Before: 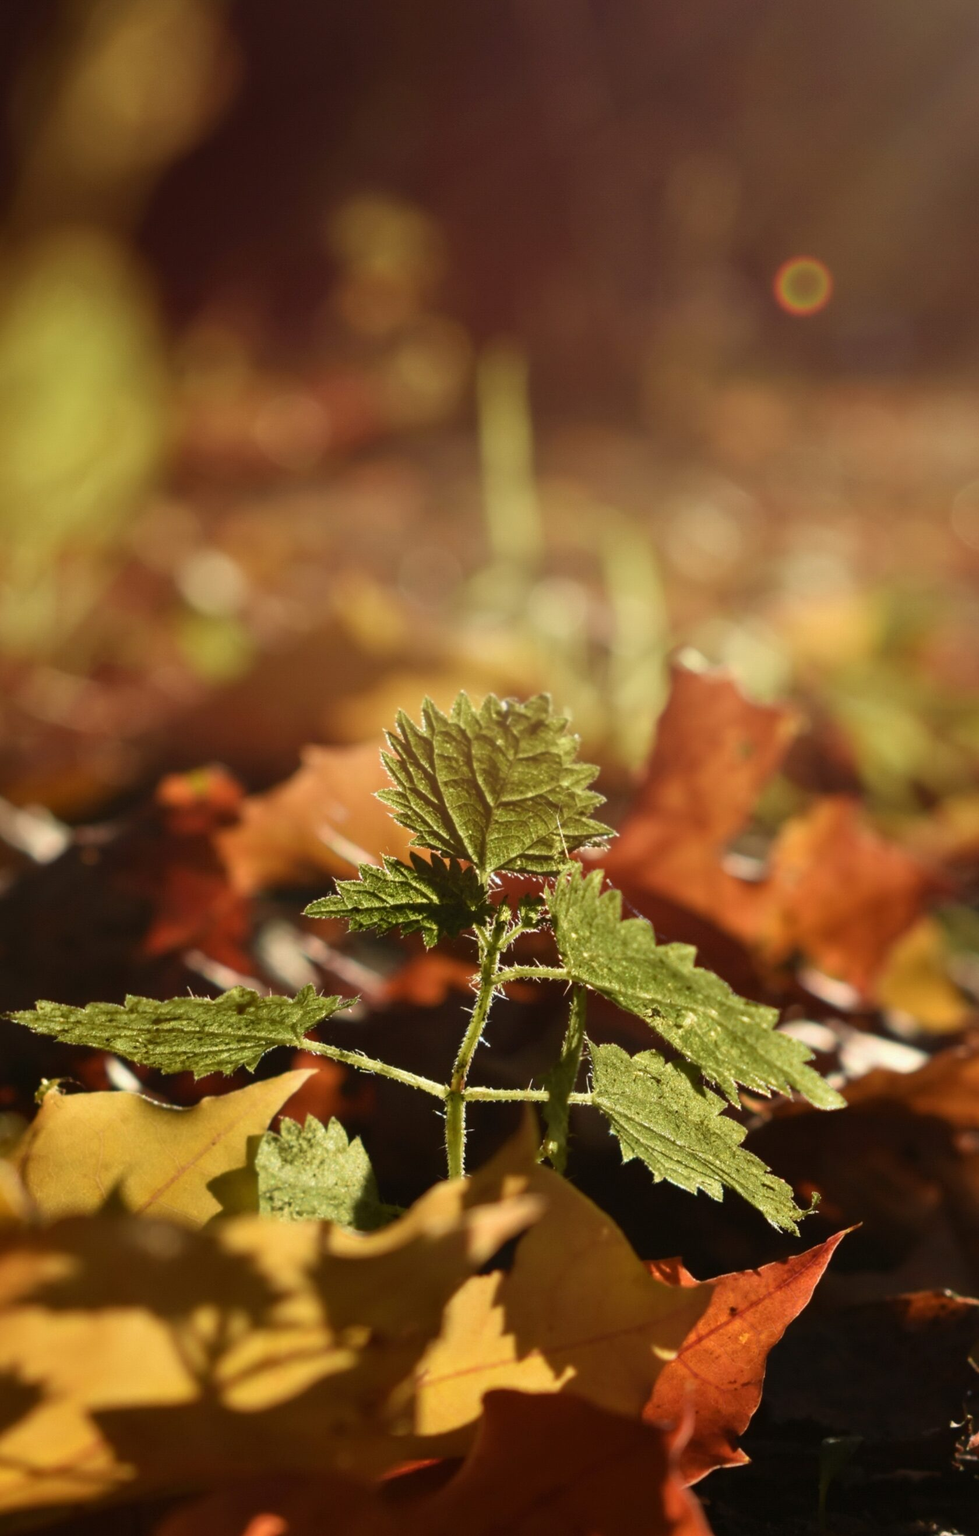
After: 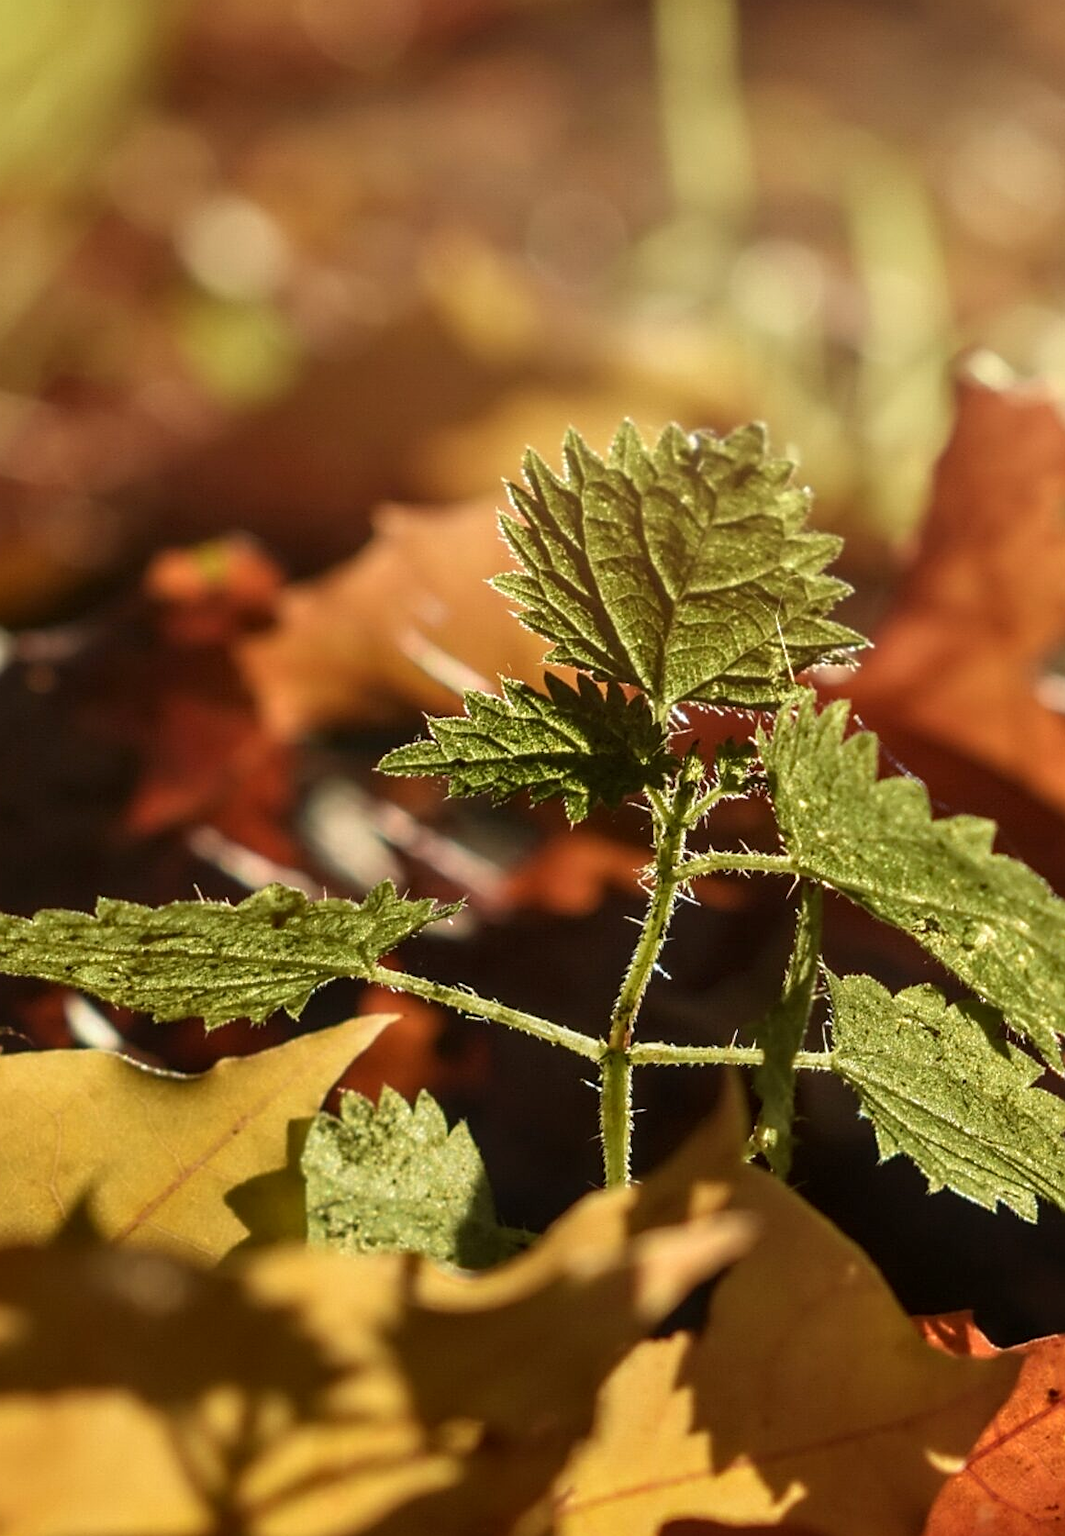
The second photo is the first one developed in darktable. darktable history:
local contrast: on, module defaults
sharpen: on, module defaults
crop: left 6.593%, top 27.703%, right 24.289%, bottom 8.816%
